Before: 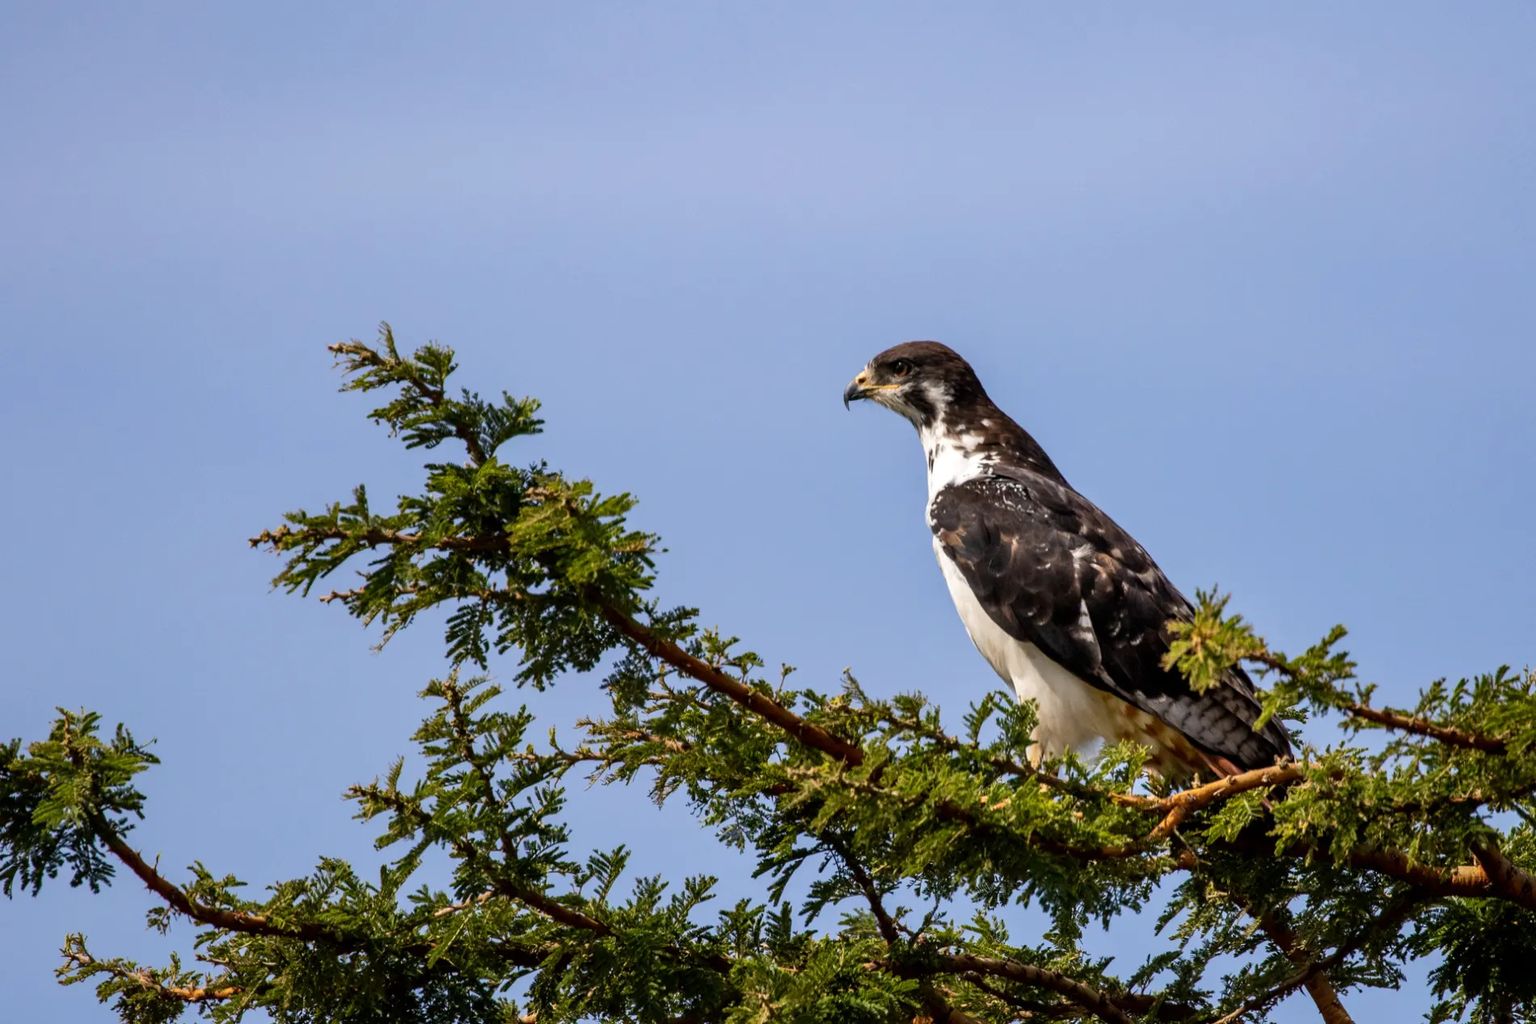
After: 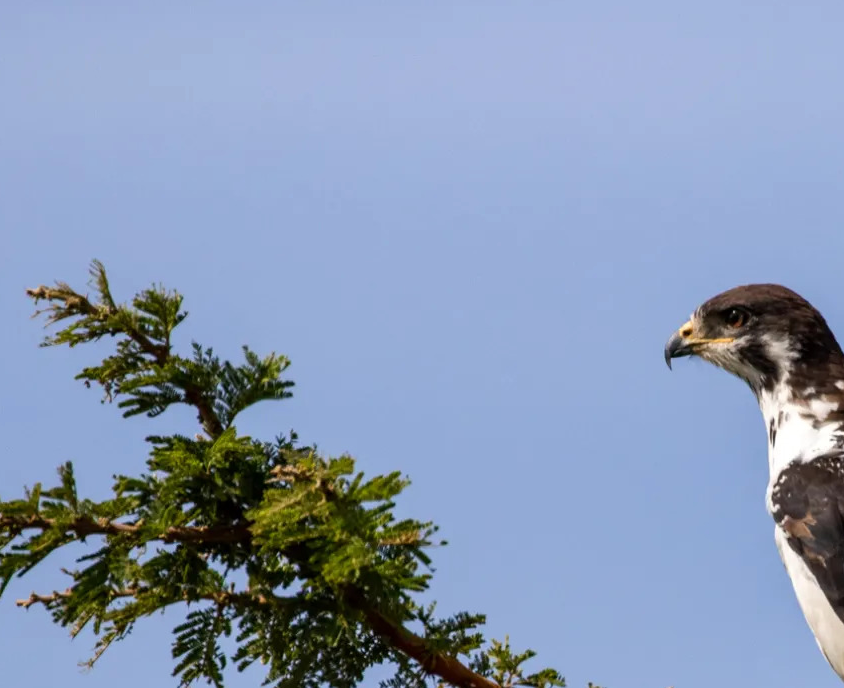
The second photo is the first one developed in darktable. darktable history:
crop: left 19.976%, top 10.911%, right 35.552%, bottom 34.752%
